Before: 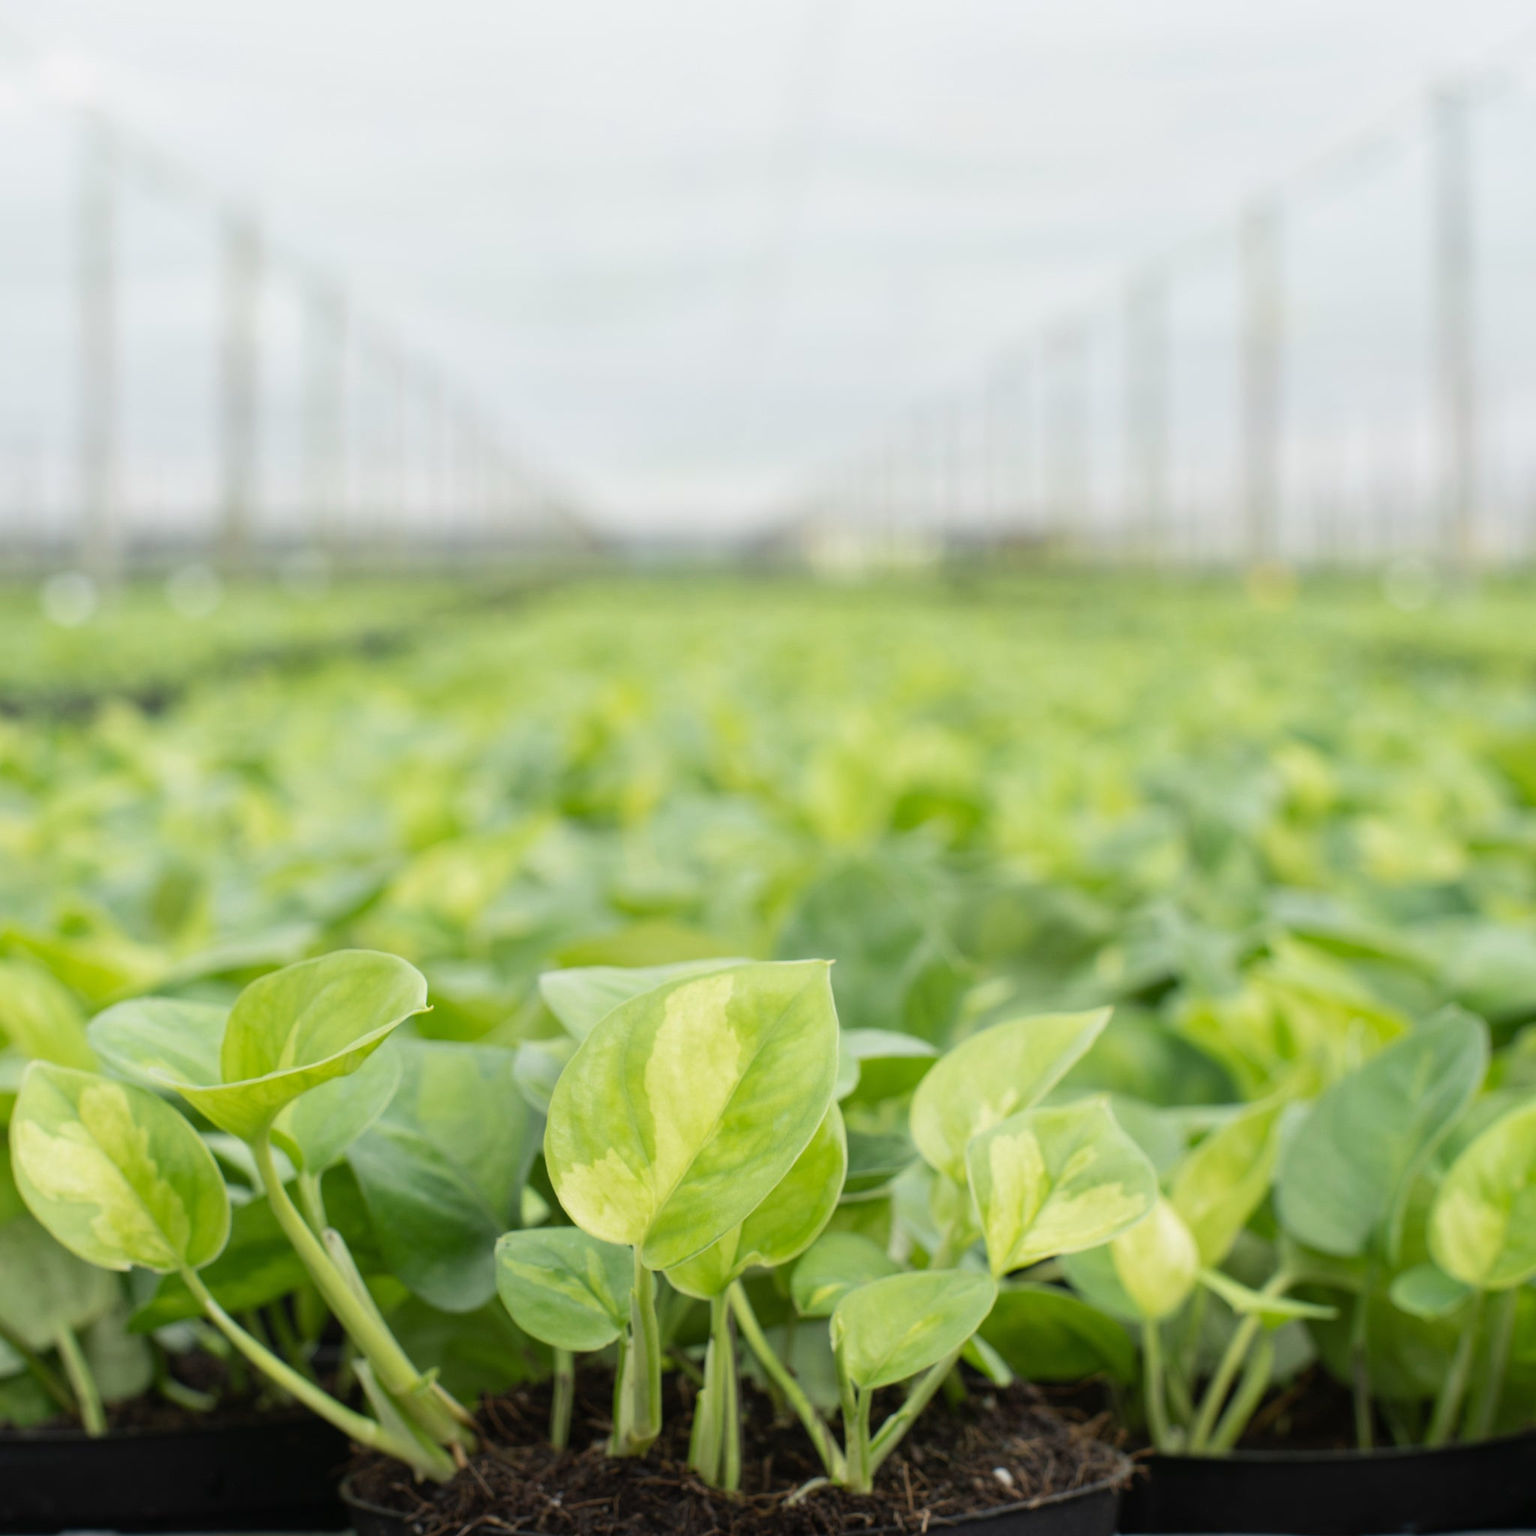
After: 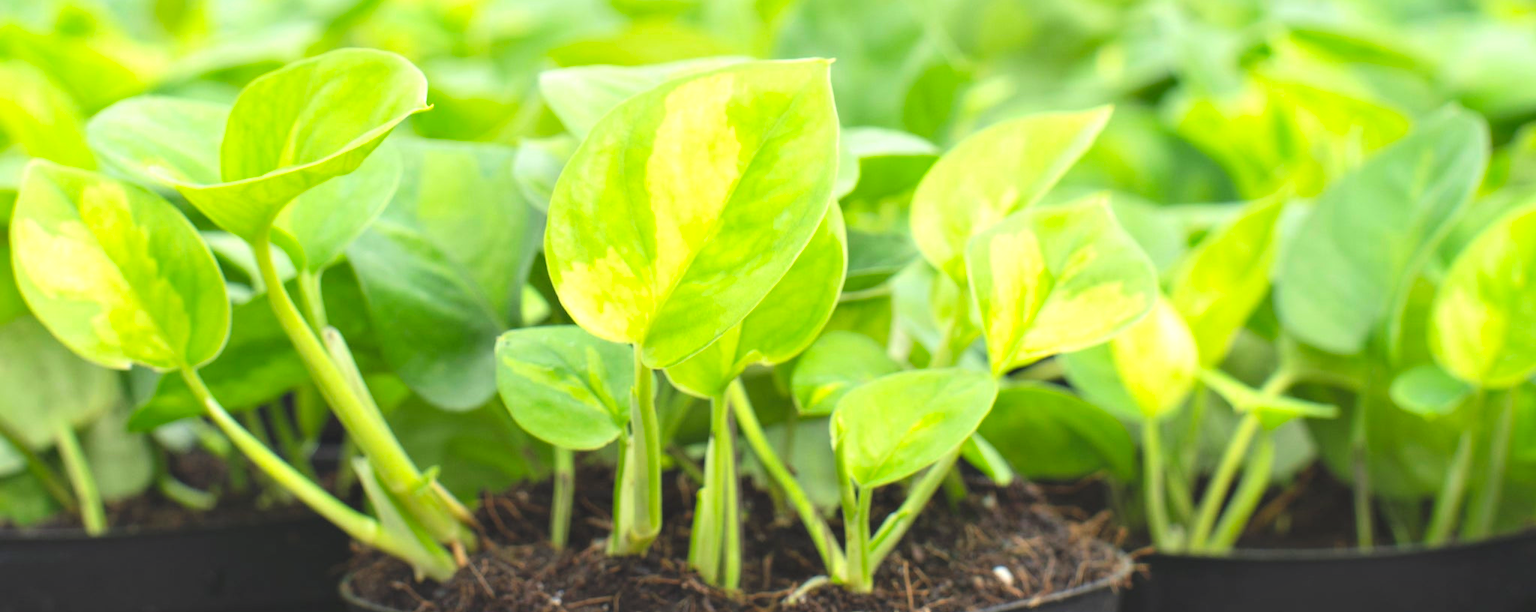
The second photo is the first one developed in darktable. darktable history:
exposure: black level correction -0.005, exposure 0.619 EV, compensate highlight preservation false
crop and rotate: top 58.708%, bottom 1.352%
contrast equalizer: octaves 7, y [[0.6 ×6], [0.55 ×6], [0 ×6], [0 ×6], [0 ×6]], mix 0.274
contrast brightness saturation: contrast 0.068, brightness 0.174, saturation 0.418
